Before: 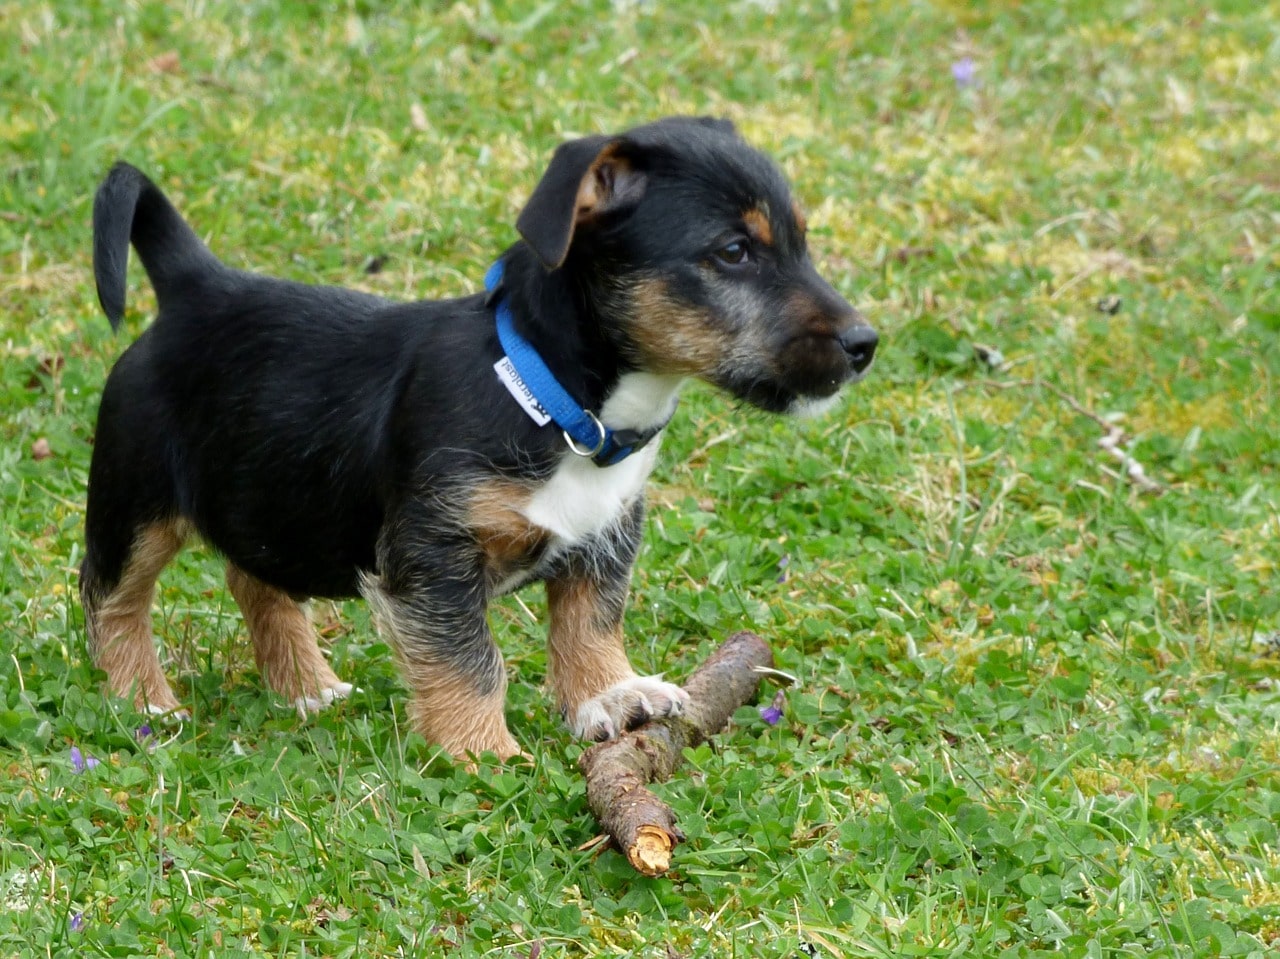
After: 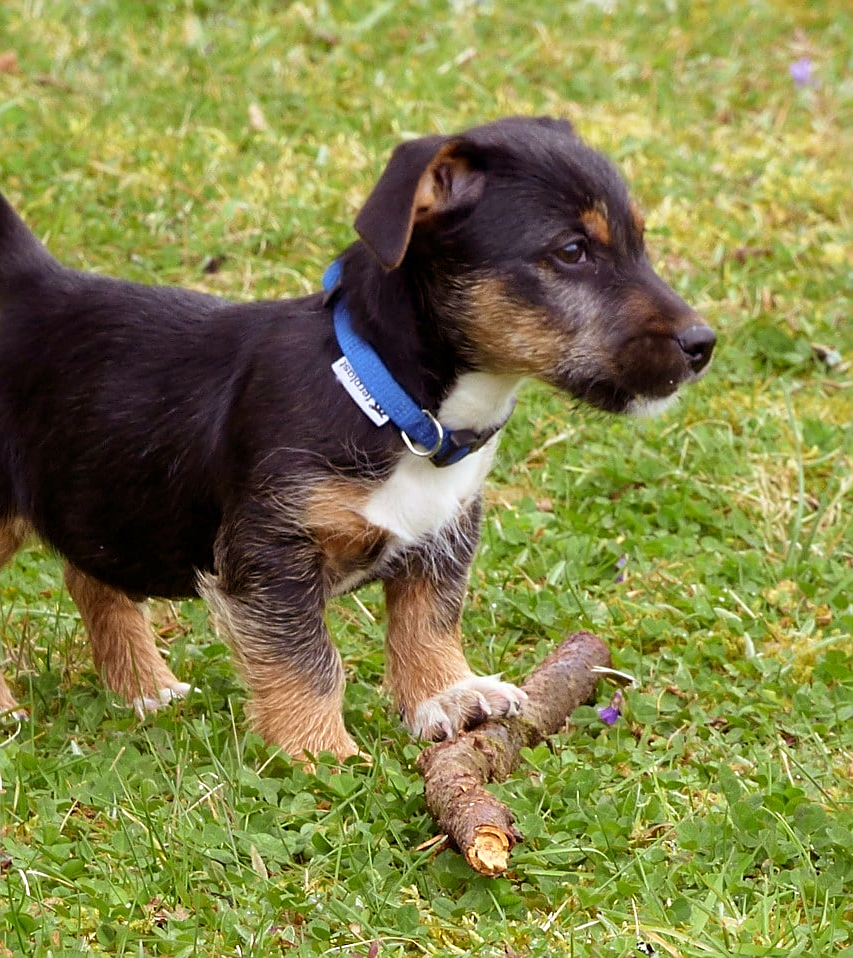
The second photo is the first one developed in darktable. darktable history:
sharpen: on, module defaults
crop and rotate: left 12.673%, right 20.66%
velvia: on, module defaults
rgb levels: mode RGB, independent channels, levels [[0, 0.474, 1], [0, 0.5, 1], [0, 0.5, 1]]
